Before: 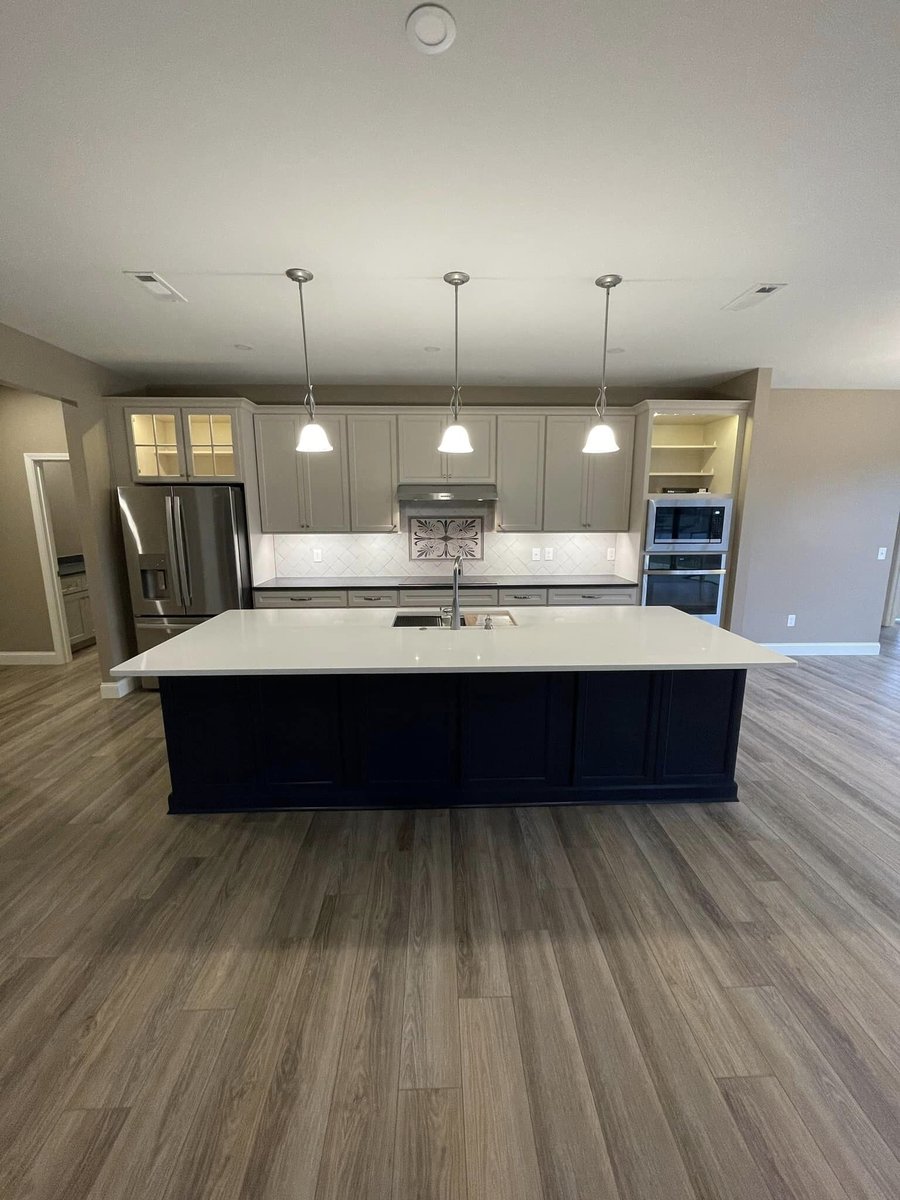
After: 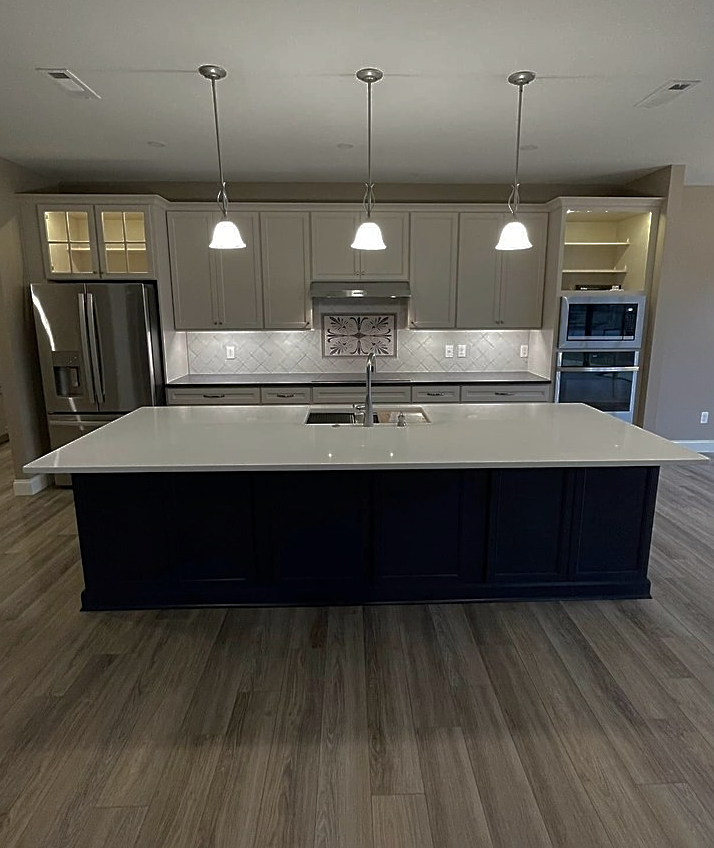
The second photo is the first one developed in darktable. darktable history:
sharpen: on, module defaults
base curve: curves: ch0 [(0, 0) (0.841, 0.609) (1, 1)]
rgb levels: preserve colors max RGB
crop: left 9.712%, top 16.928%, right 10.845%, bottom 12.332%
